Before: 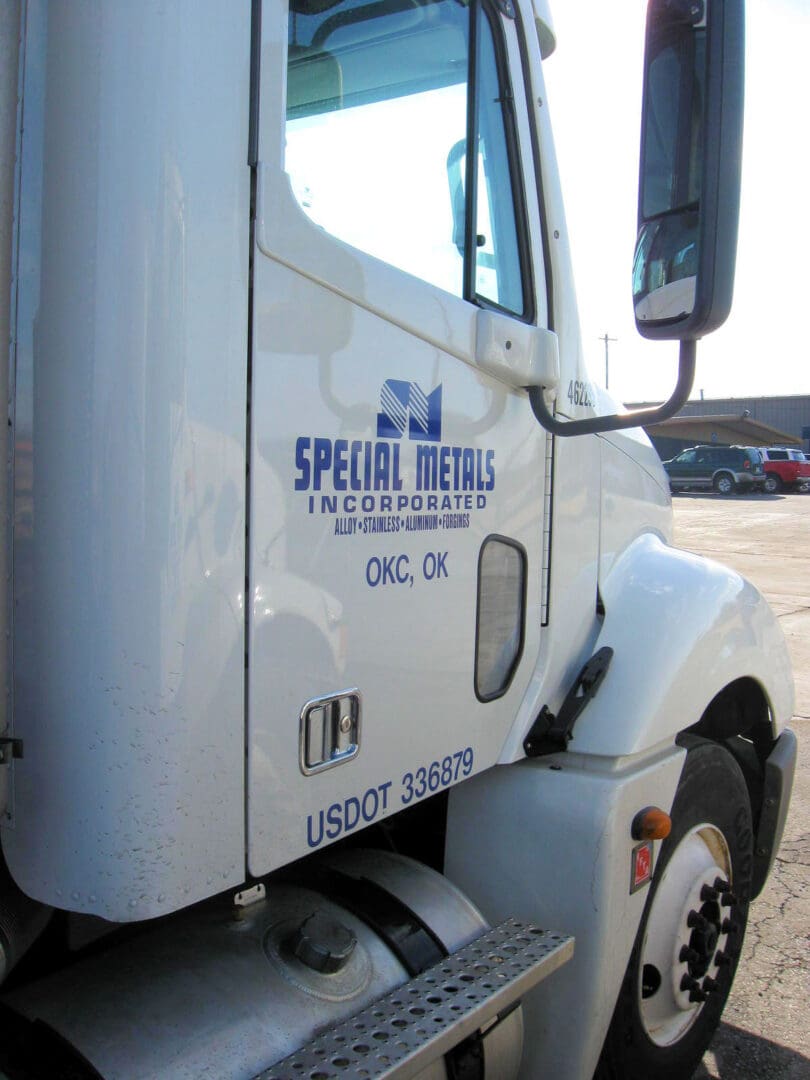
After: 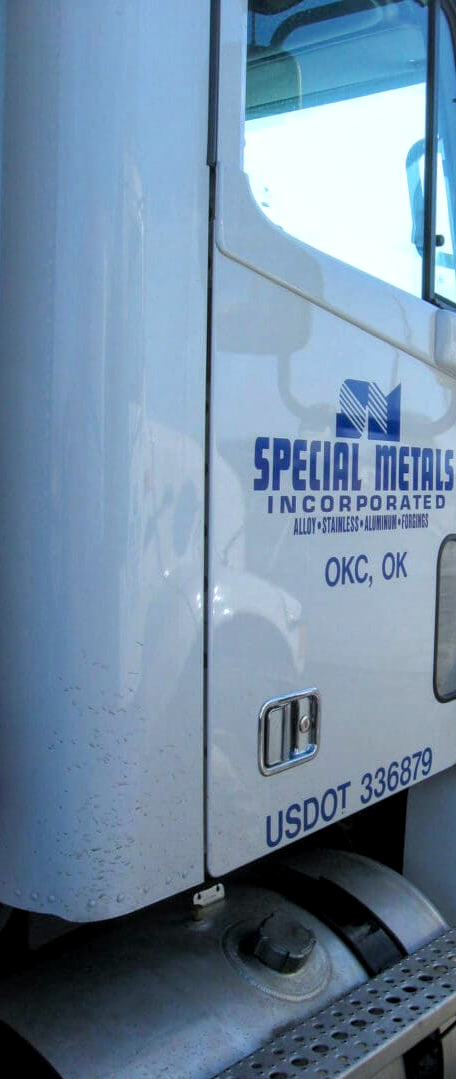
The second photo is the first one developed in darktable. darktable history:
crop: left 5.114%, right 38.589%
local contrast: on, module defaults
color calibration: illuminant custom, x 0.368, y 0.373, temperature 4330.32 K
